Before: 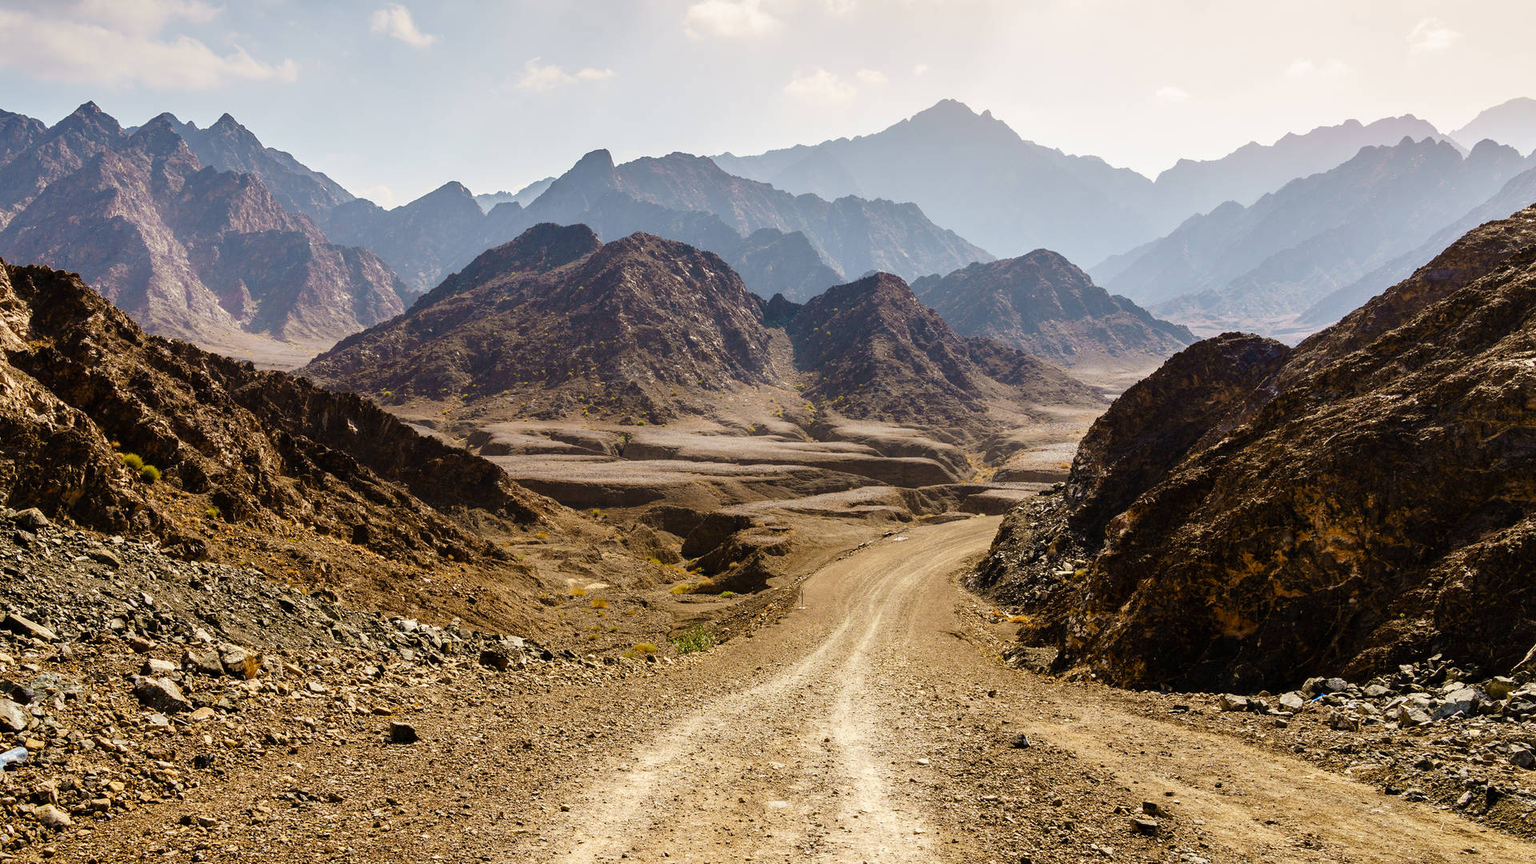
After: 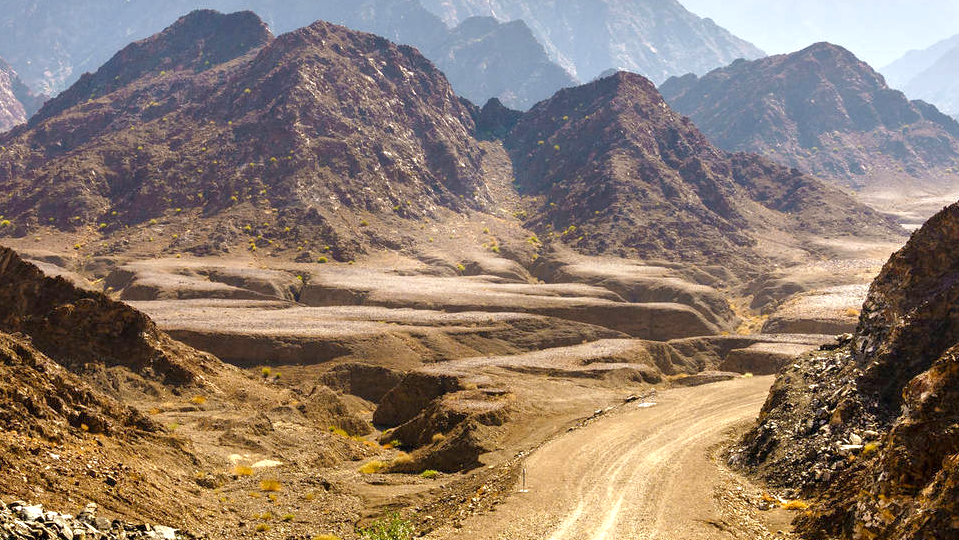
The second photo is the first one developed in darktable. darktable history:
exposure: black level correction 0.001, exposure 1.05 EV, compensate exposure bias true, compensate highlight preservation false
crop: left 25%, top 25%, right 25%, bottom 25%
tone equalizer: -8 EV 0.25 EV, -7 EV 0.417 EV, -6 EV 0.417 EV, -5 EV 0.25 EV, -3 EV -0.25 EV, -2 EV -0.417 EV, -1 EV -0.417 EV, +0 EV -0.25 EV, edges refinement/feathering 500, mask exposure compensation -1.57 EV, preserve details guided filter
